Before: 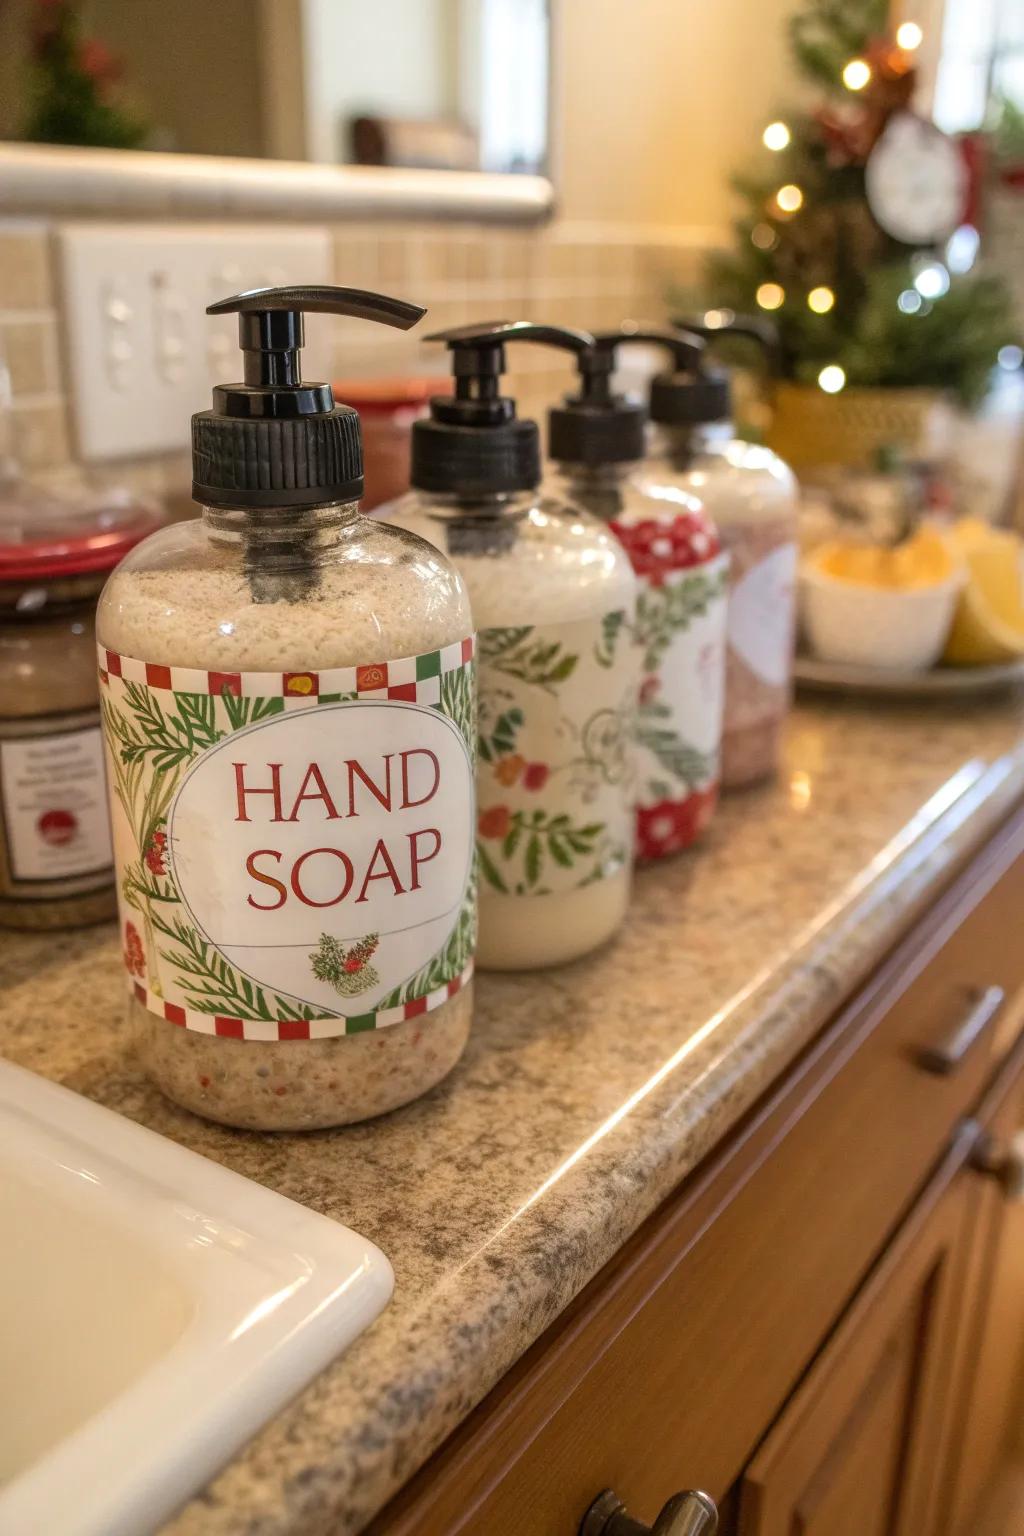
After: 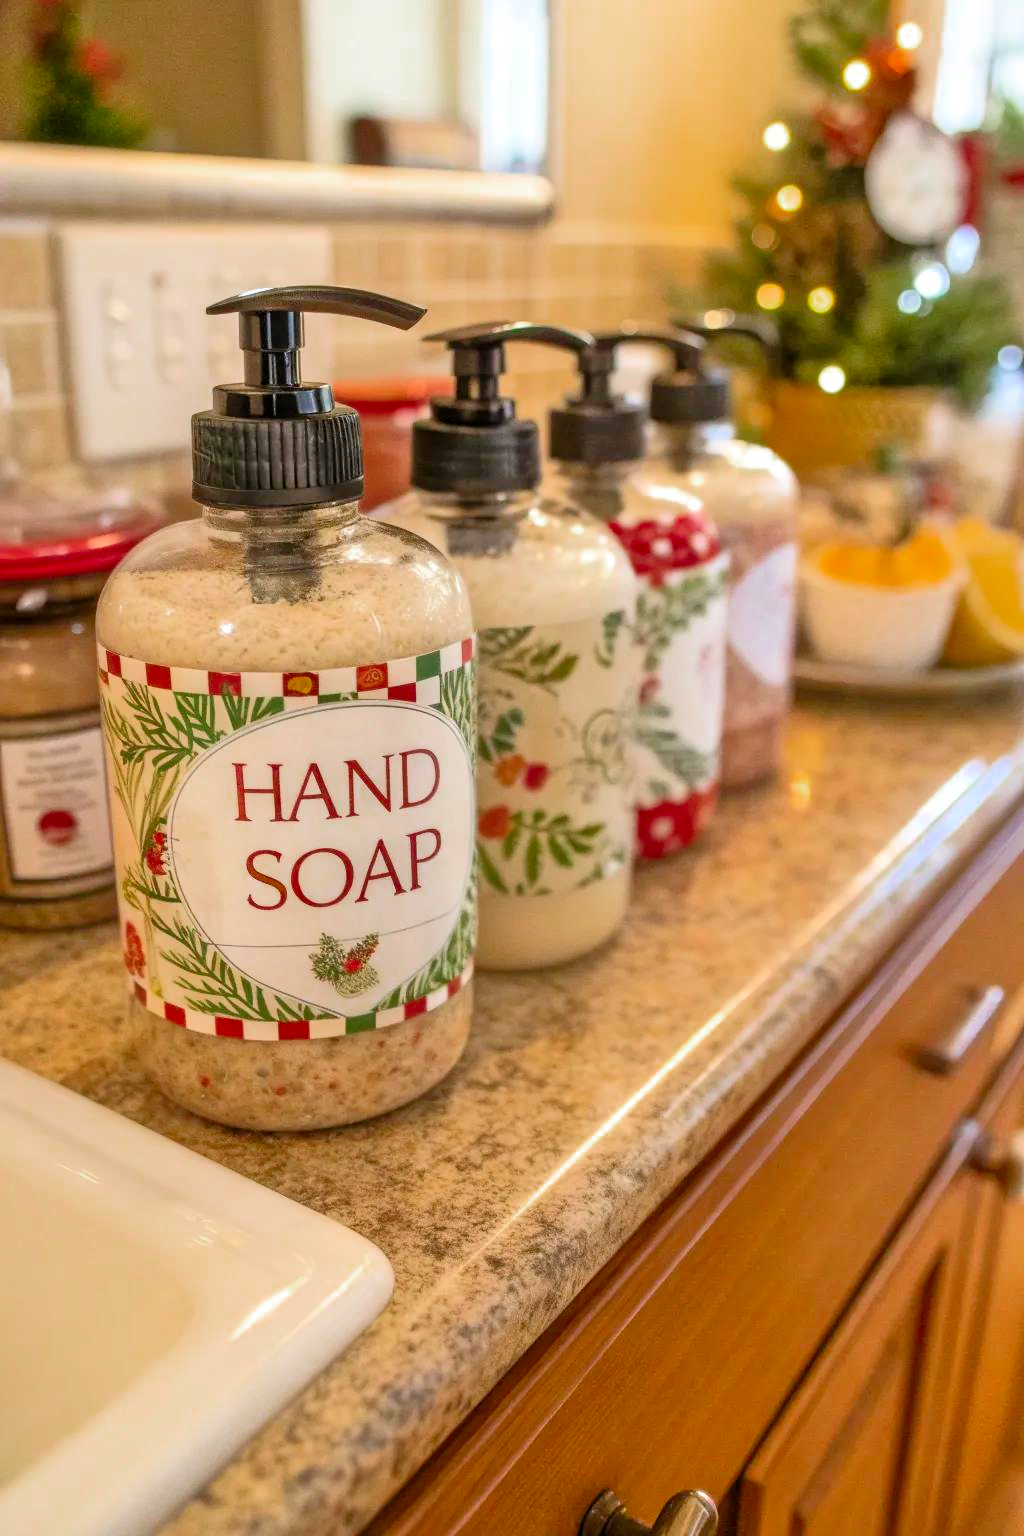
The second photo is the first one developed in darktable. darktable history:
levels: levels [0.016, 0.5, 0.996]
color zones: curves: ch0 [(0, 0.425) (0.143, 0.422) (0.286, 0.42) (0.429, 0.419) (0.571, 0.419) (0.714, 0.42) (0.857, 0.422) (1, 0.425)]
contrast brightness saturation: contrast 0.228, brightness 0.102, saturation 0.288
tone equalizer: -7 EV 0.146 EV, -6 EV 0.622 EV, -5 EV 1.17 EV, -4 EV 1.35 EV, -3 EV 1.16 EV, -2 EV 0.6 EV, -1 EV 0.164 EV
